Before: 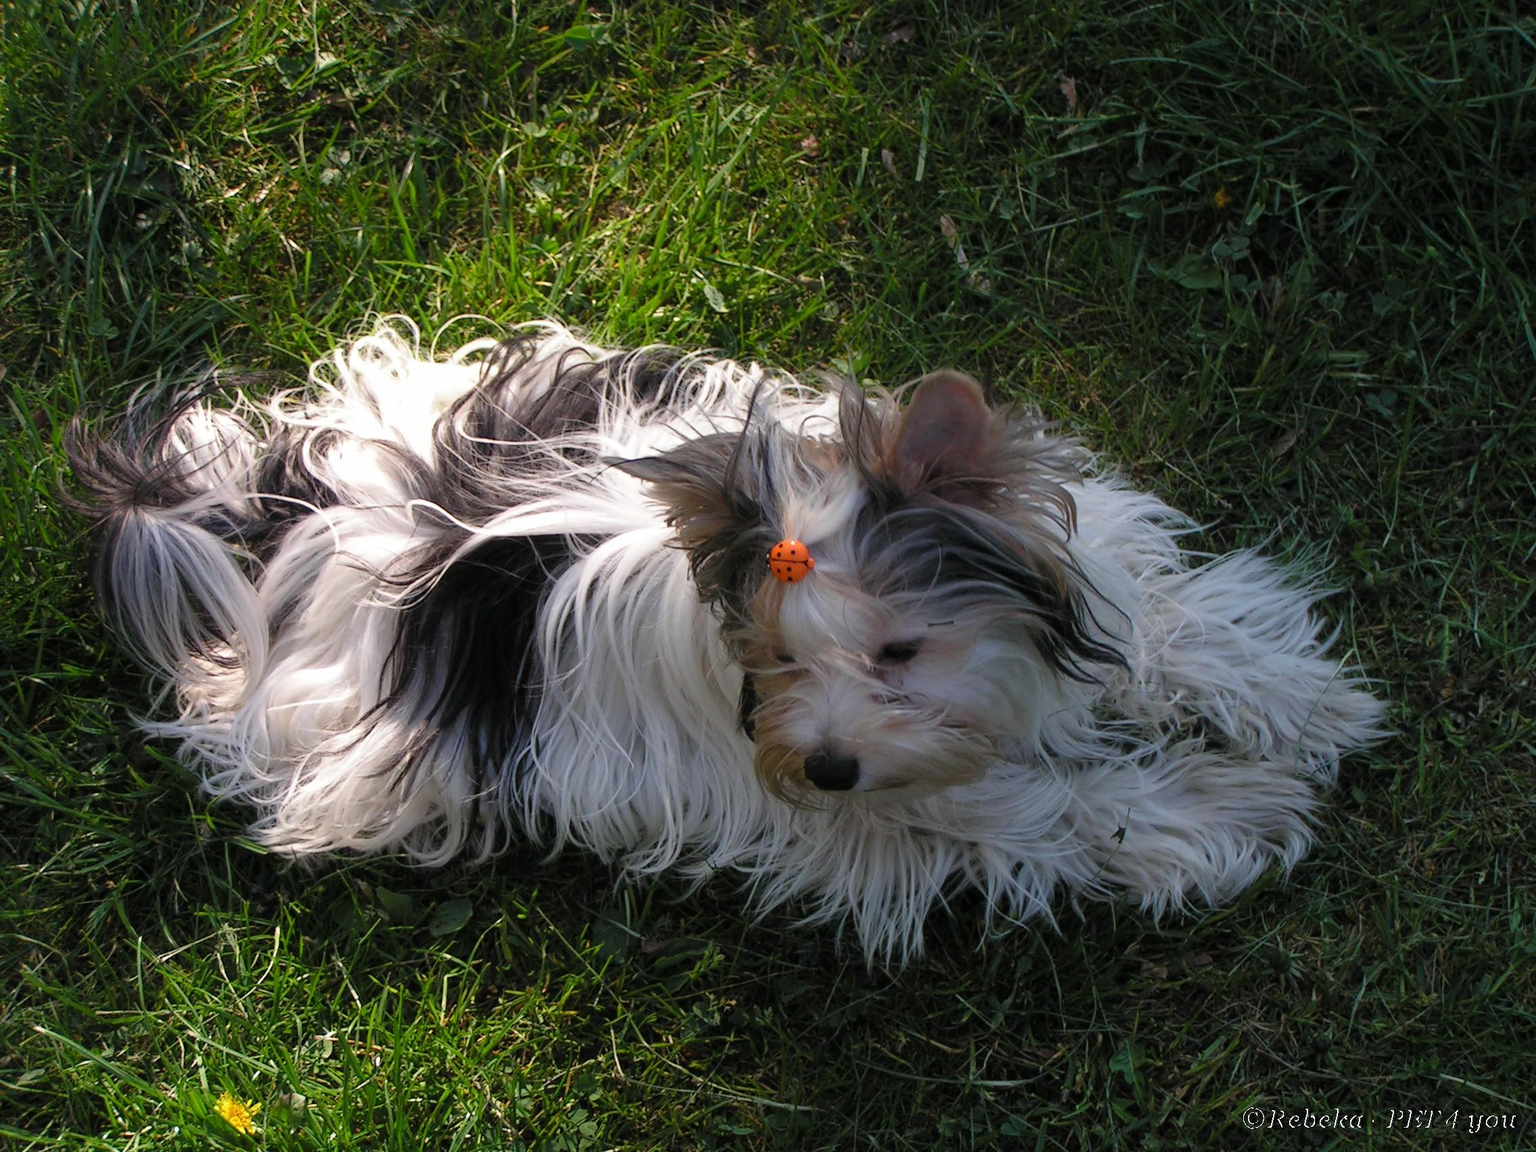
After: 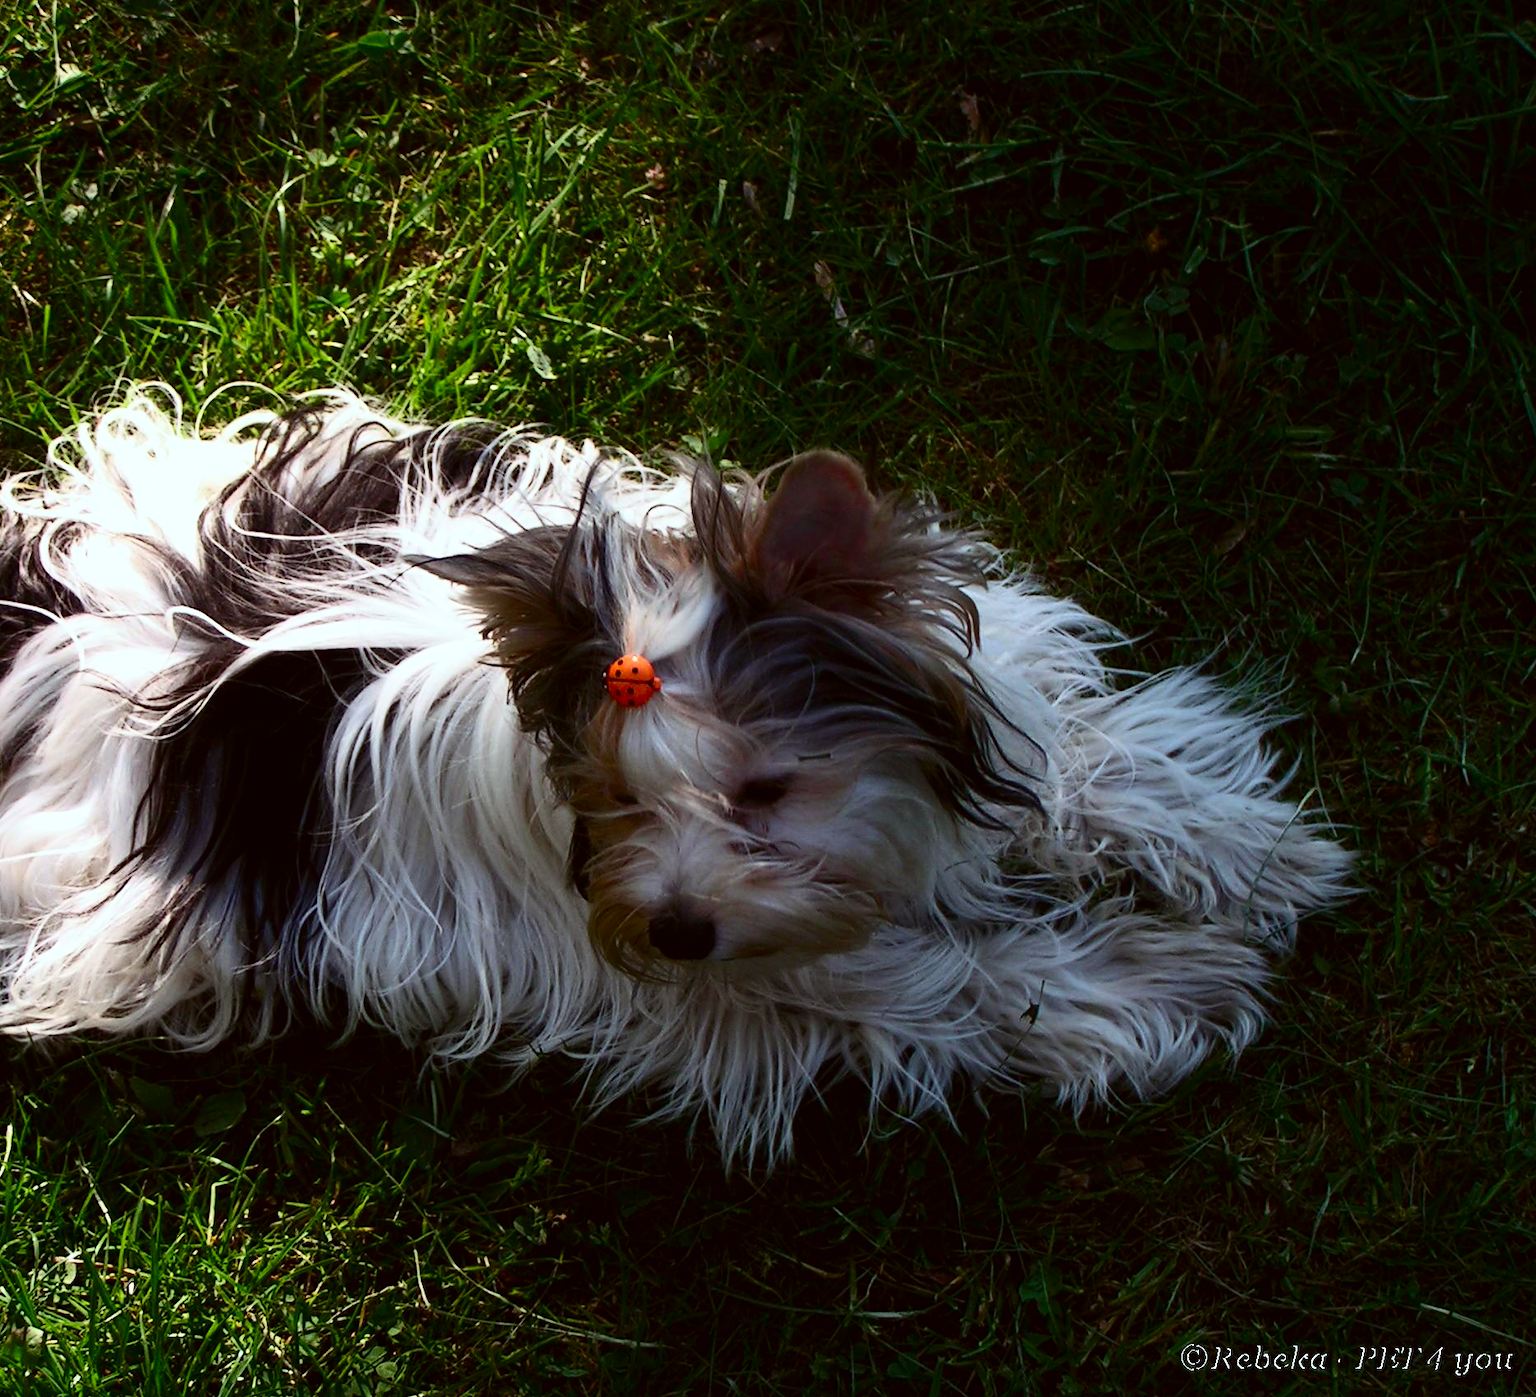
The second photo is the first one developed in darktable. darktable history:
contrast brightness saturation: contrast 0.32, brightness -0.08, saturation 0.17
crop: left 17.582%, bottom 0.031%
velvia: strength 6%
color correction: highlights a* -4.98, highlights b* -3.76, shadows a* 3.83, shadows b* 4.08
